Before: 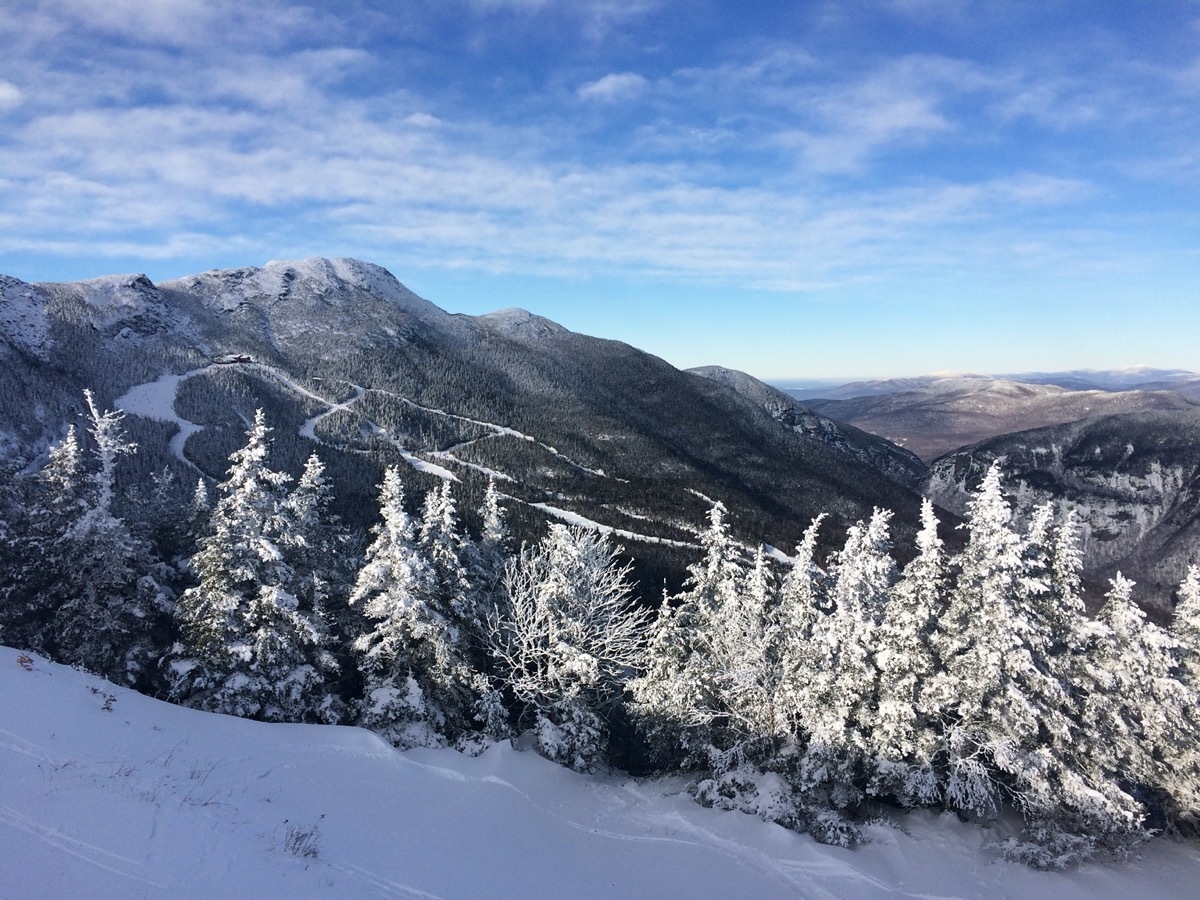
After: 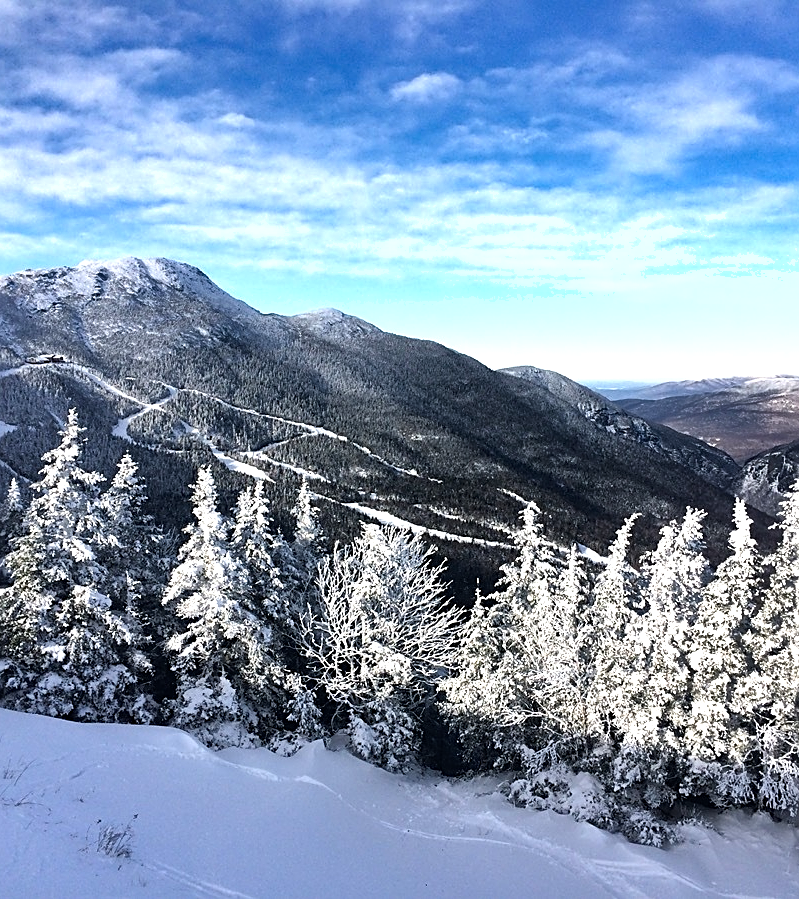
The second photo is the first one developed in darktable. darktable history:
shadows and highlights: shadows 58.32, highlights -60.42, soften with gaussian
crop and rotate: left 15.591%, right 17.745%
tone equalizer: -8 EV -0.778 EV, -7 EV -0.725 EV, -6 EV -0.626 EV, -5 EV -0.402 EV, -3 EV 0.391 EV, -2 EV 0.6 EV, -1 EV 0.686 EV, +0 EV 0.727 EV
sharpen: on, module defaults
